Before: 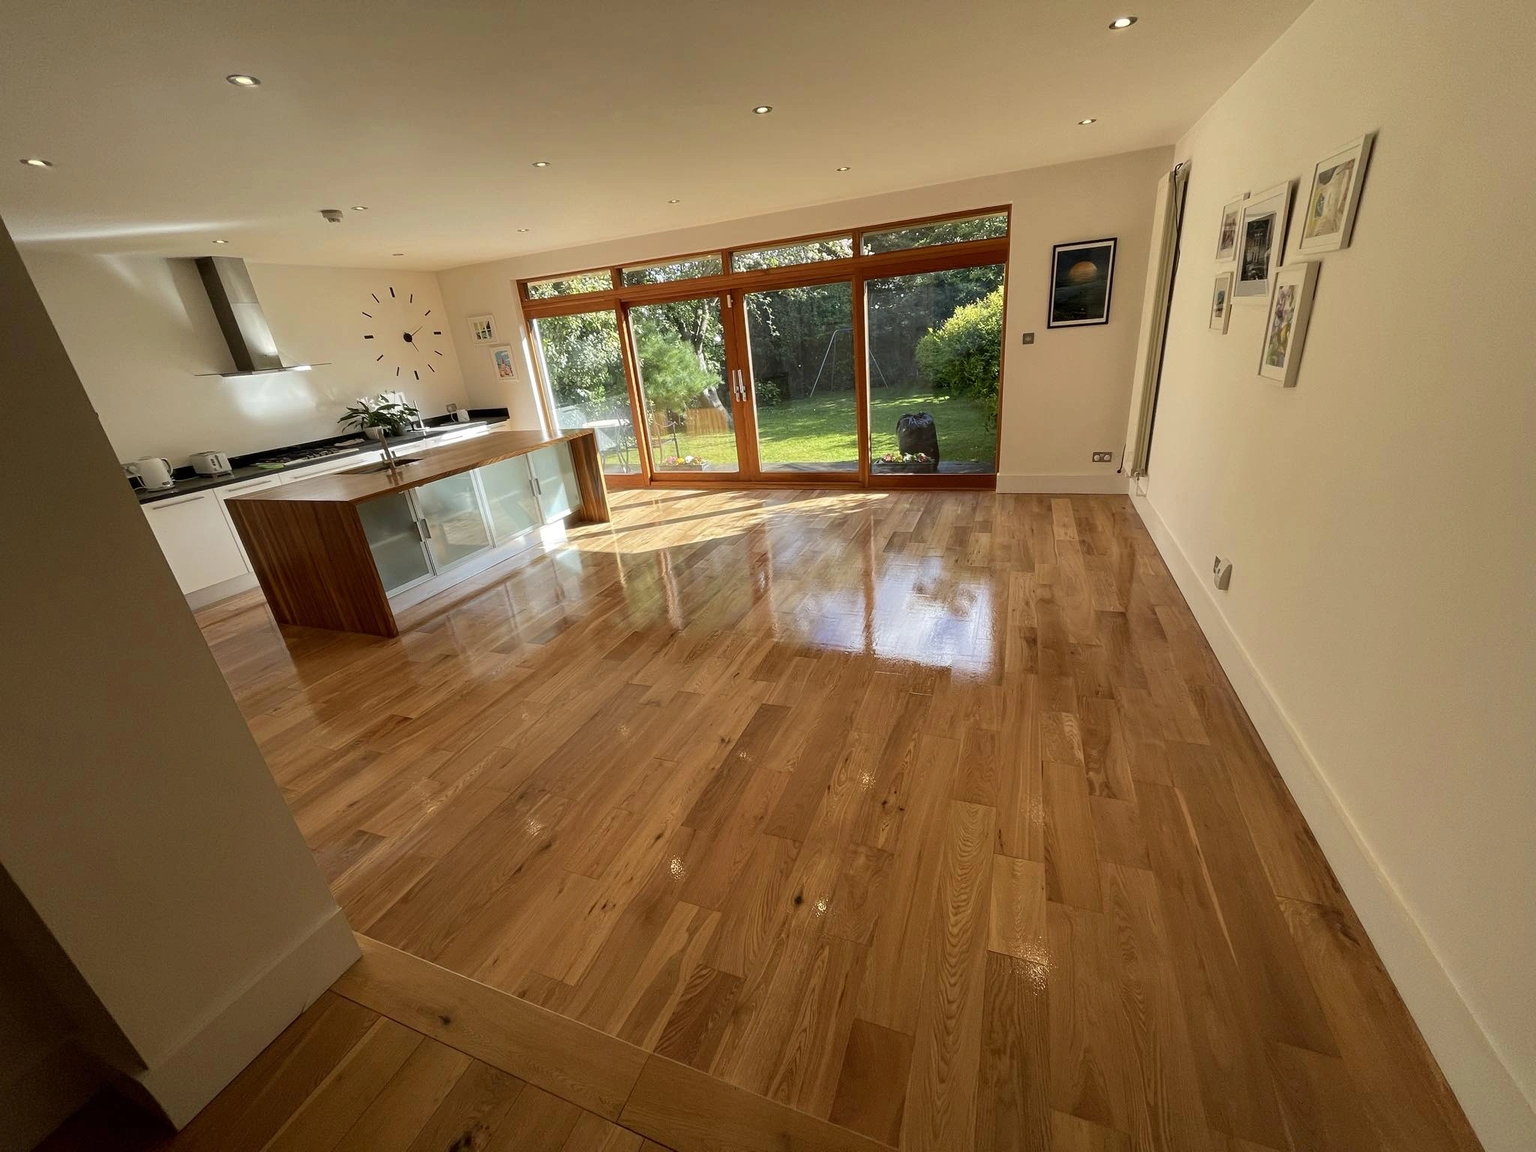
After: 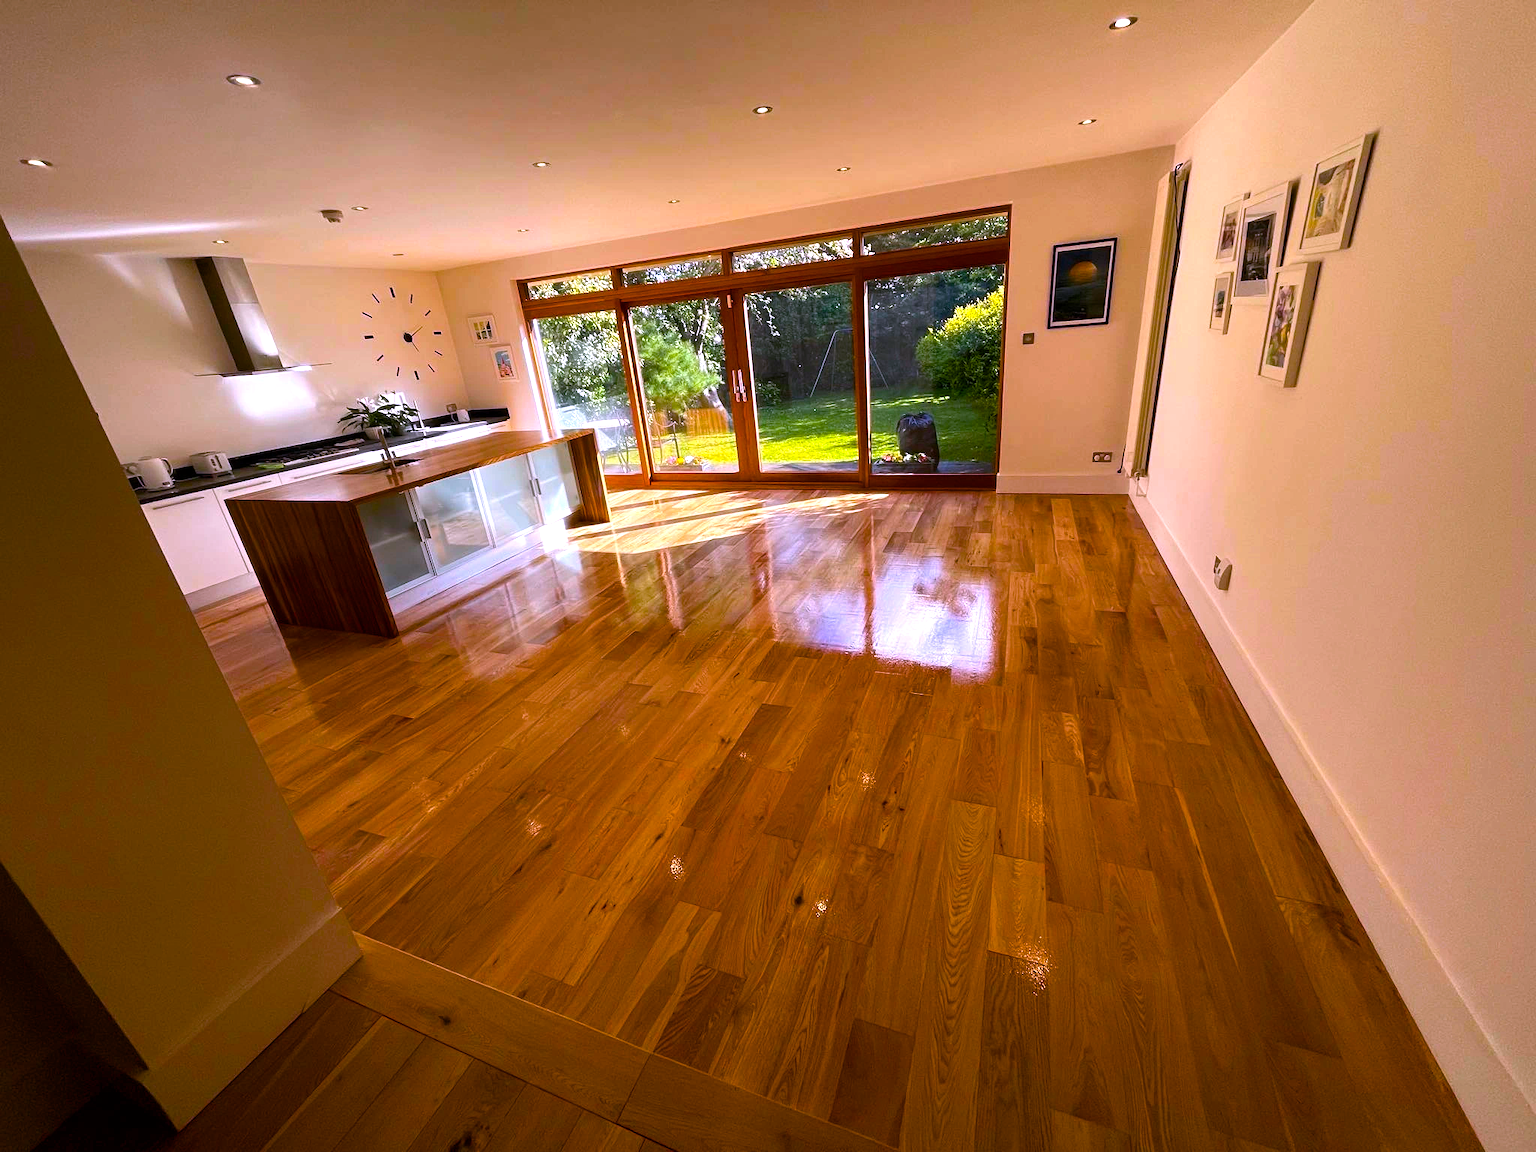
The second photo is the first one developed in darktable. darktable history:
white balance: red 1.042, blue 1.17
color balance rgb: linear chroma grading › global chroma 9%, perceptual saturation grading › global saturation 36%, perceptual saturation grading › shadows 35%, perceptual brilliance grading › global brilliance 15%, perceptual brilliance grading › shadows -35%, global vibrance 15%
